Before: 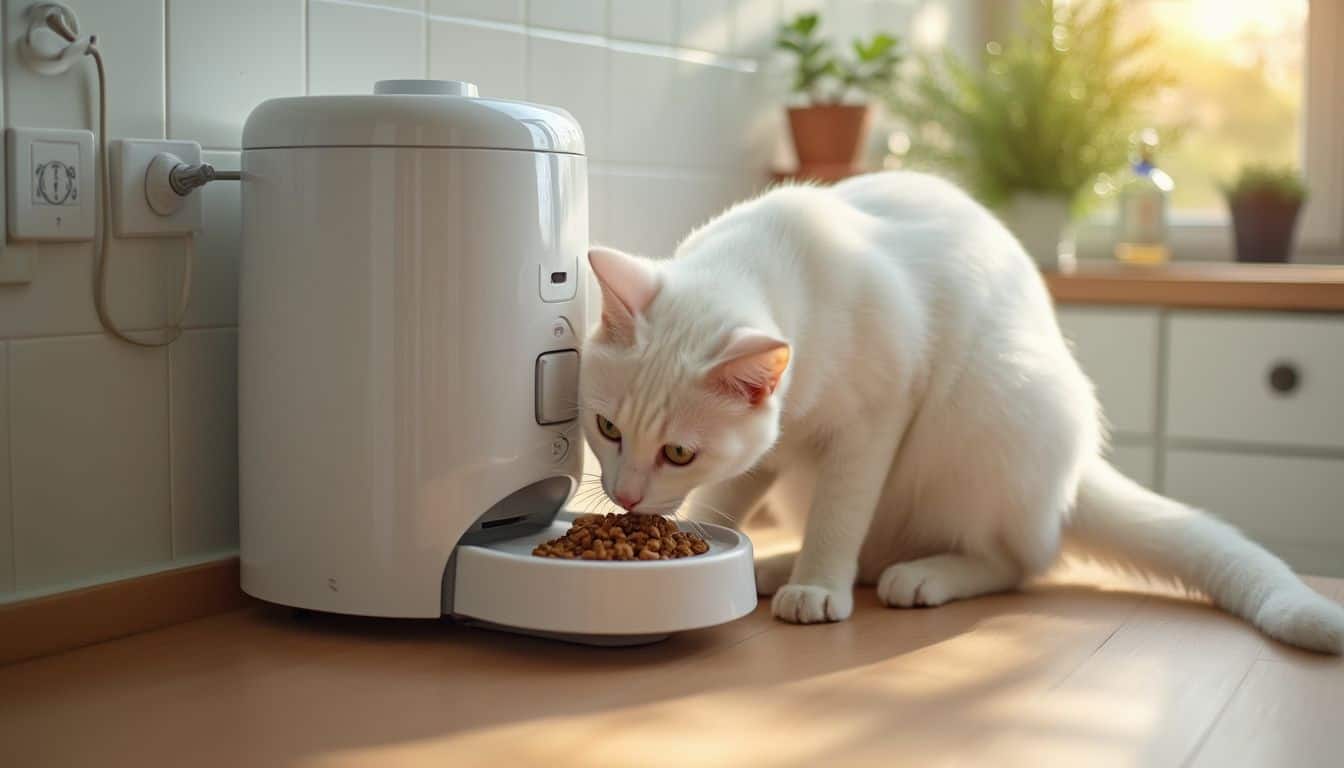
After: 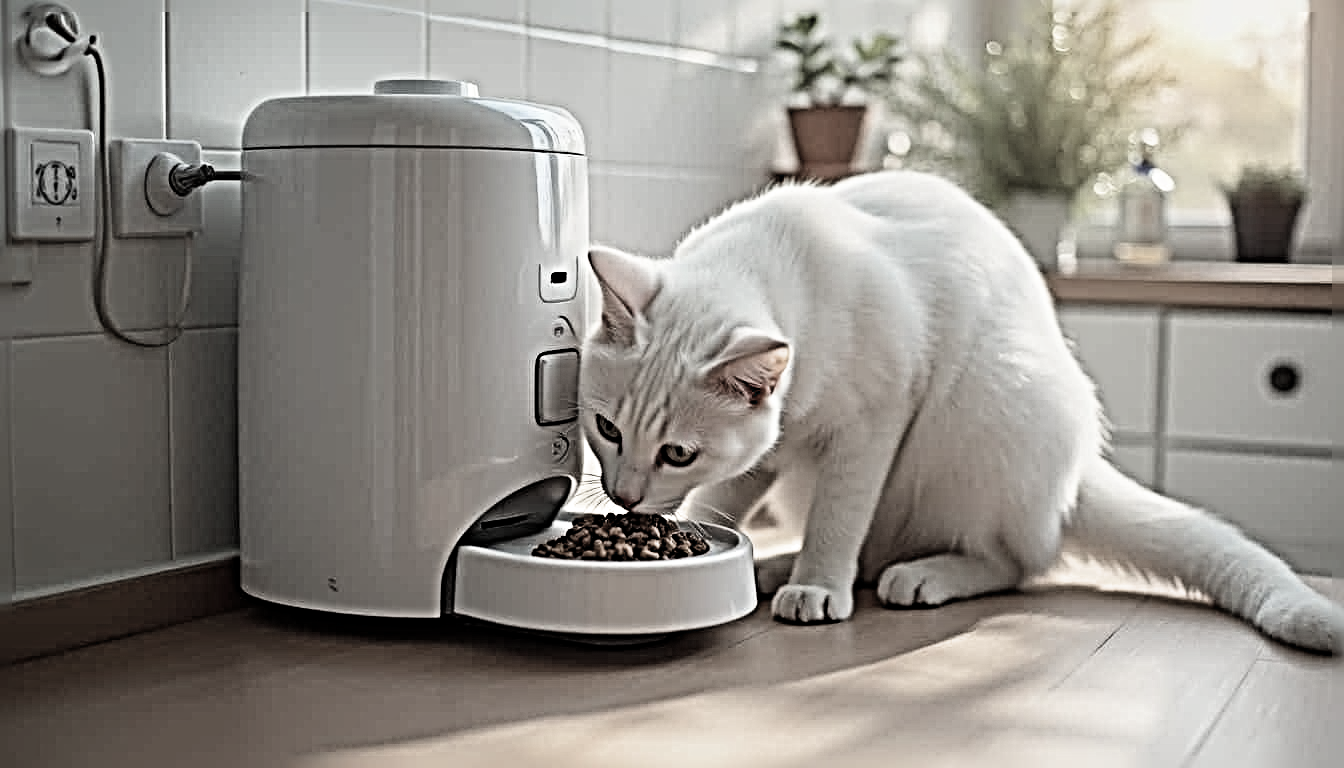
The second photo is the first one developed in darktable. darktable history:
filmic rgb: black relative exposure -8.1 EV, white relative exposure 3.01 EV, hardness 5.42, contrast 1.258
color zones: curves: ch1 [(0.238, 0.163) (0.476, 0.2) (0.733, 0.322) (0.848, 0.134)]
sharpen: radius 6.257, amount 1.785, threshold 0.244
